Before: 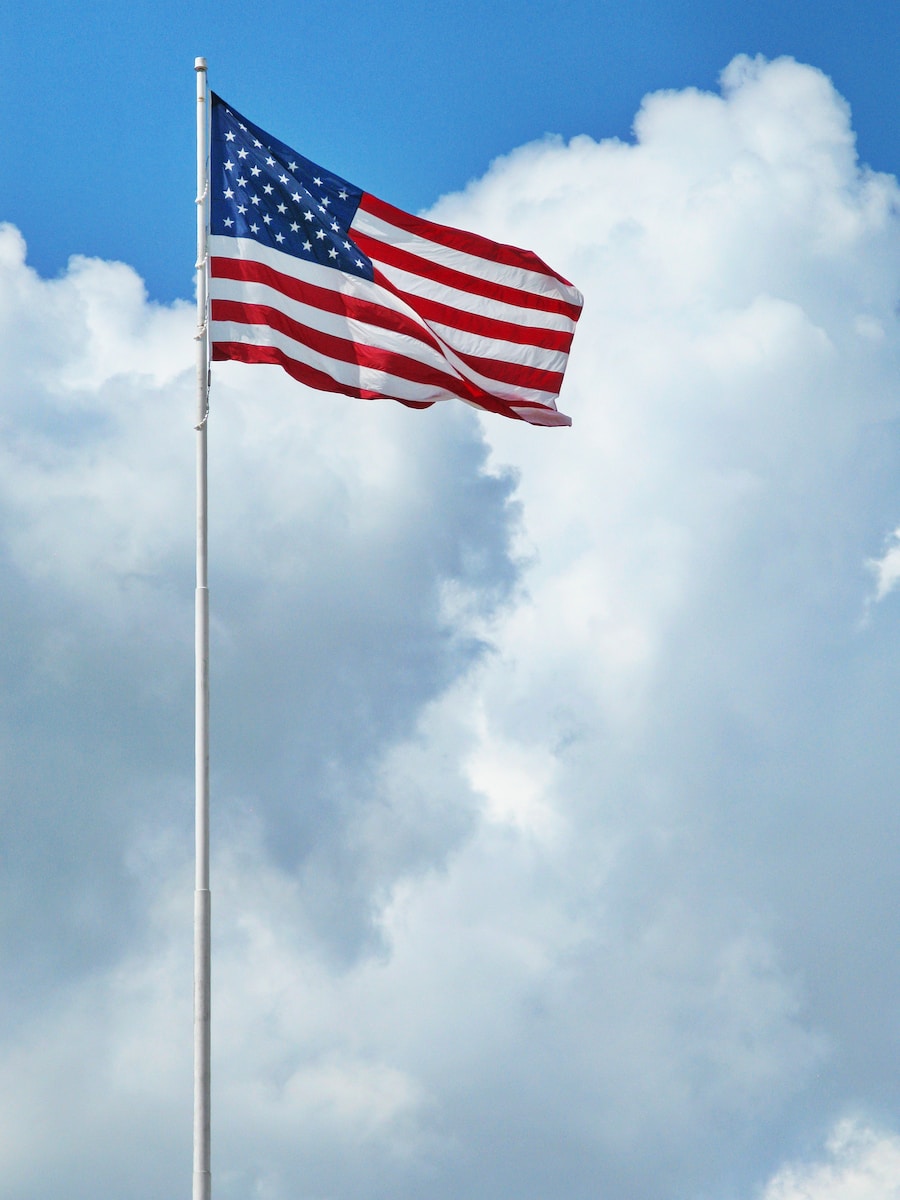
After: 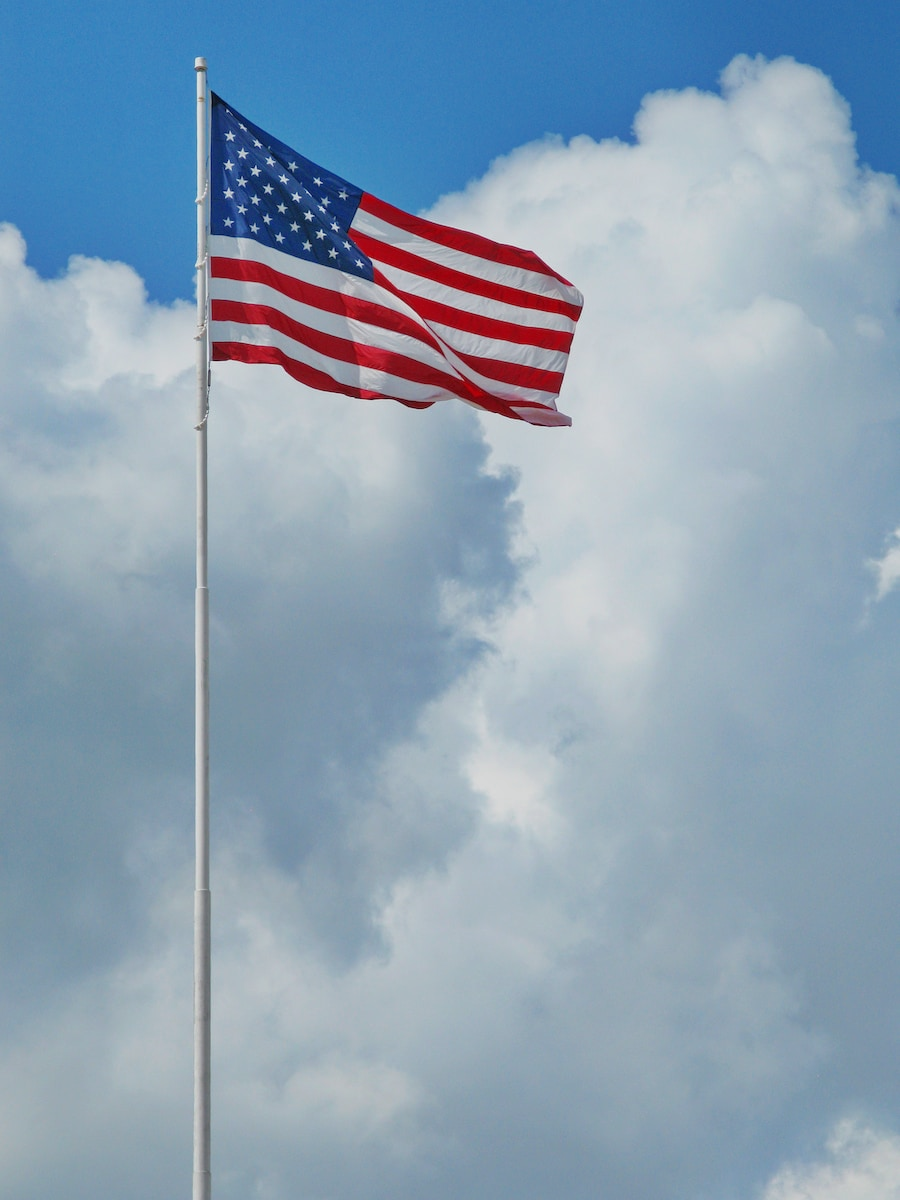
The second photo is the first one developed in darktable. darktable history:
tone equalizer: -8 EV 0.218 EV, -7 EV 0.413 EV, -6 EV 0.429 EV, -5 EV 0.258 EV, -3 EV -0.254 EV, -2 EV -0.421 EV, -1 EV -0.425 EV, +0 EV -0.246 EV, edges refinement/feathering 500, mask exposure compensation -1.57 EV, preserve details no
